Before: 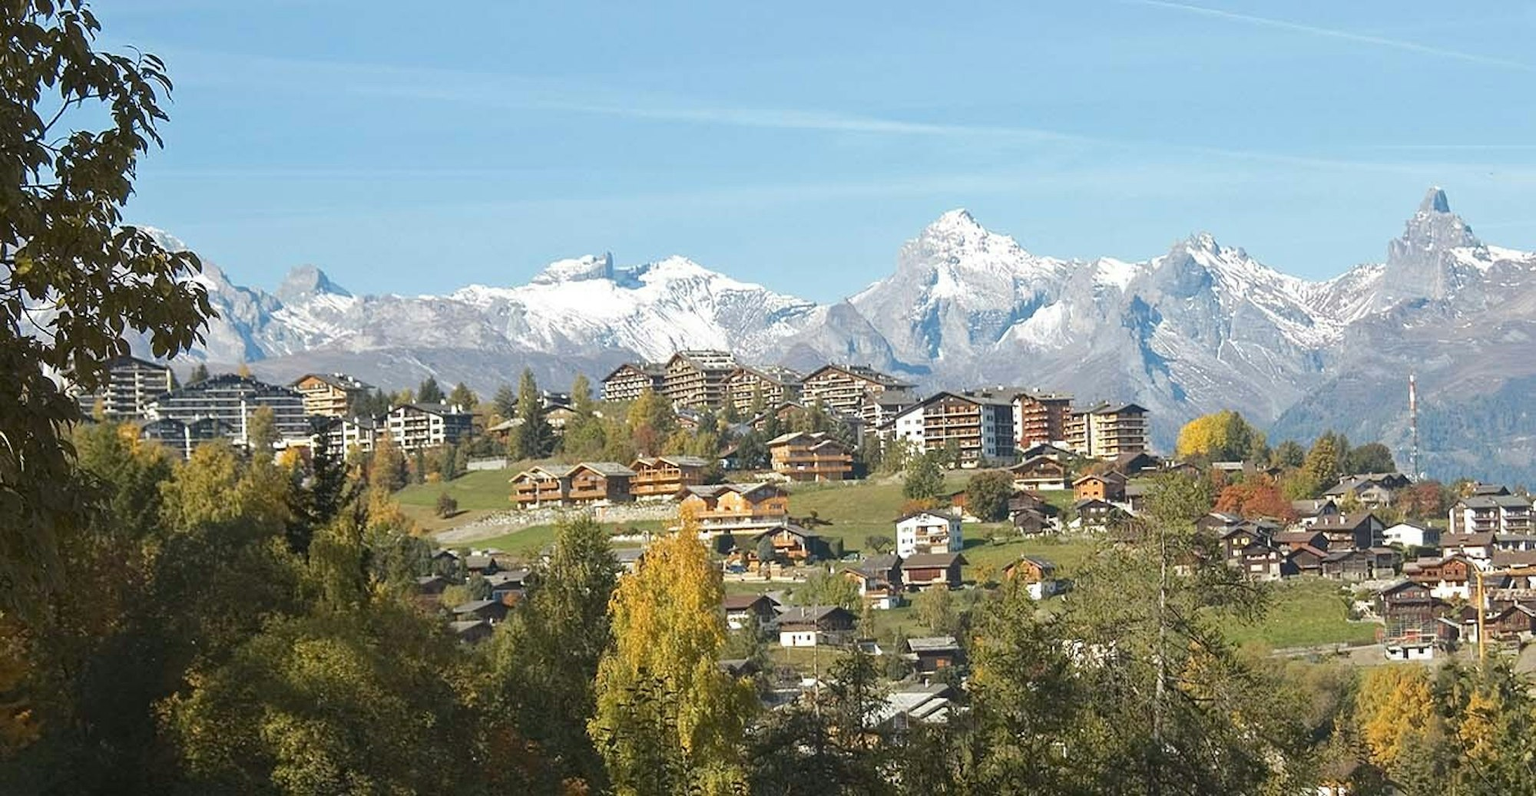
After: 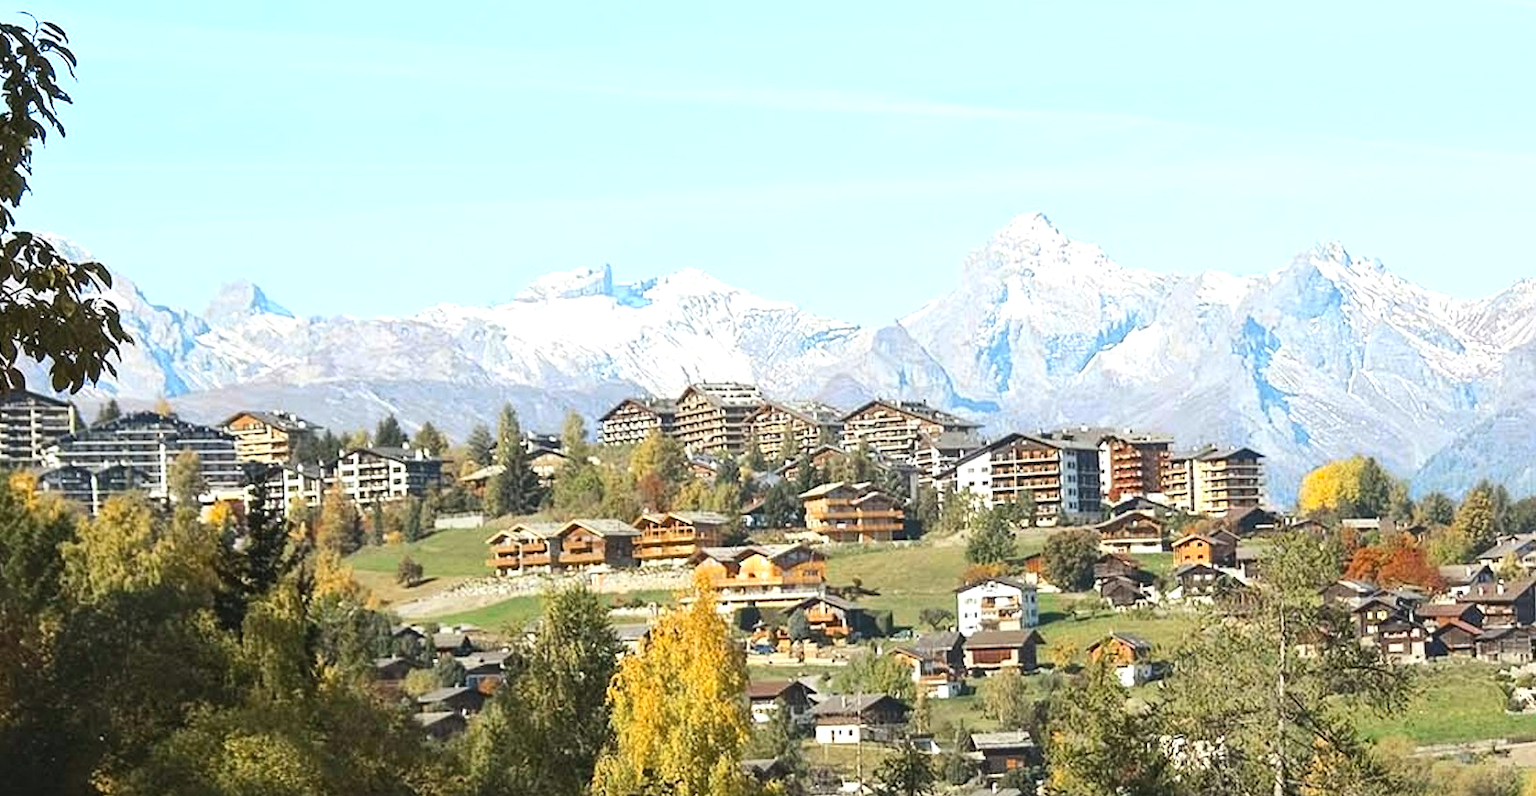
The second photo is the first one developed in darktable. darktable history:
contrast brightness saturation: contrast 0.2, brightness 0.16, saturation 0.22
crop and rotate: left 7.196%, top 4.574%, right 10.605%, bottom 13.178%
color zones: curves: ch0 [(0, 0.5) (0.125, 0.4) (0.25, 0.5) (0.375, 0.4) (0.5, 0.4) (0.625, 0.6) (0.75, 0.6) (0.875, 0.5)]; ch1 [(0, 0.4) (0.125, 0.5) (0.25, 0.4) (0.375, 0.4) (0.5, 0.4) (0.625, 0.4) (0.75, 0.5) (0.875, 0.4)]; ch2 [(0, 0.6) (0.125, 0.5) (0.25, 0.5) (0.375, 0.6) (0.5, 0.6) (0.625, 0.5) (0.75, 0.5) (0.875, 0.5)]
color balance rgb: linear chroma grading › global chroma 10%, global vibrance 10%, contrast 15%, saturation formula JzAzBz (2021)
